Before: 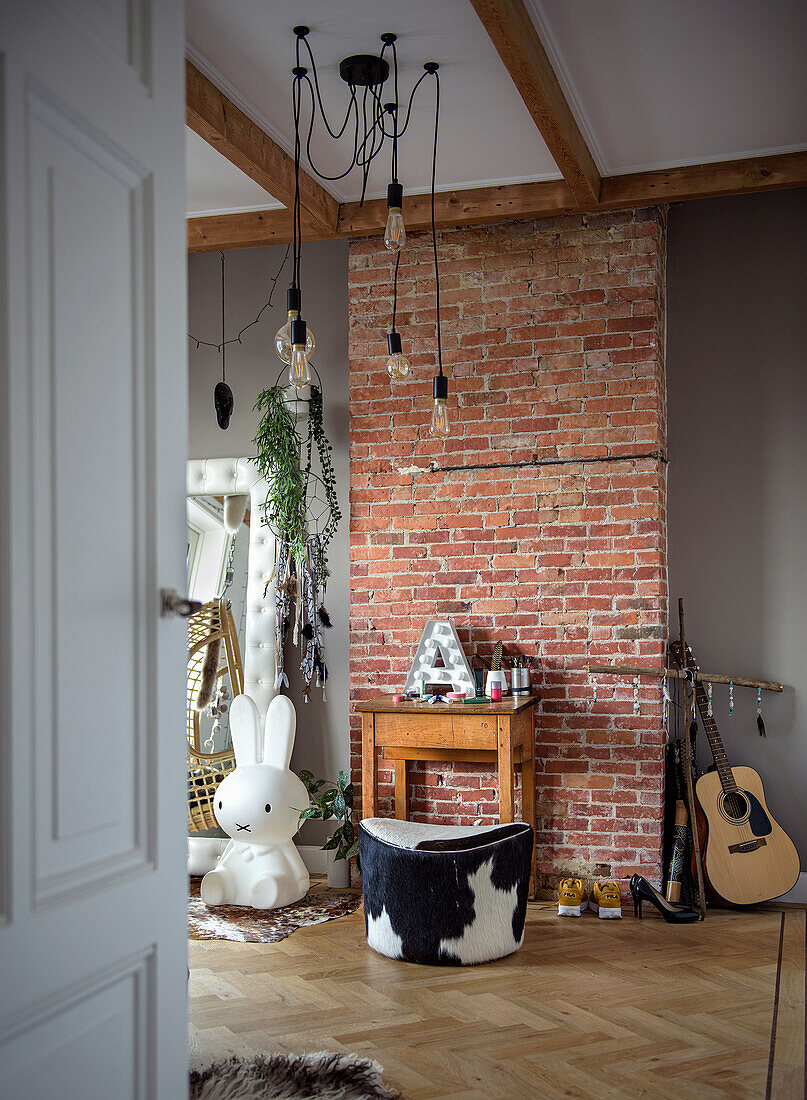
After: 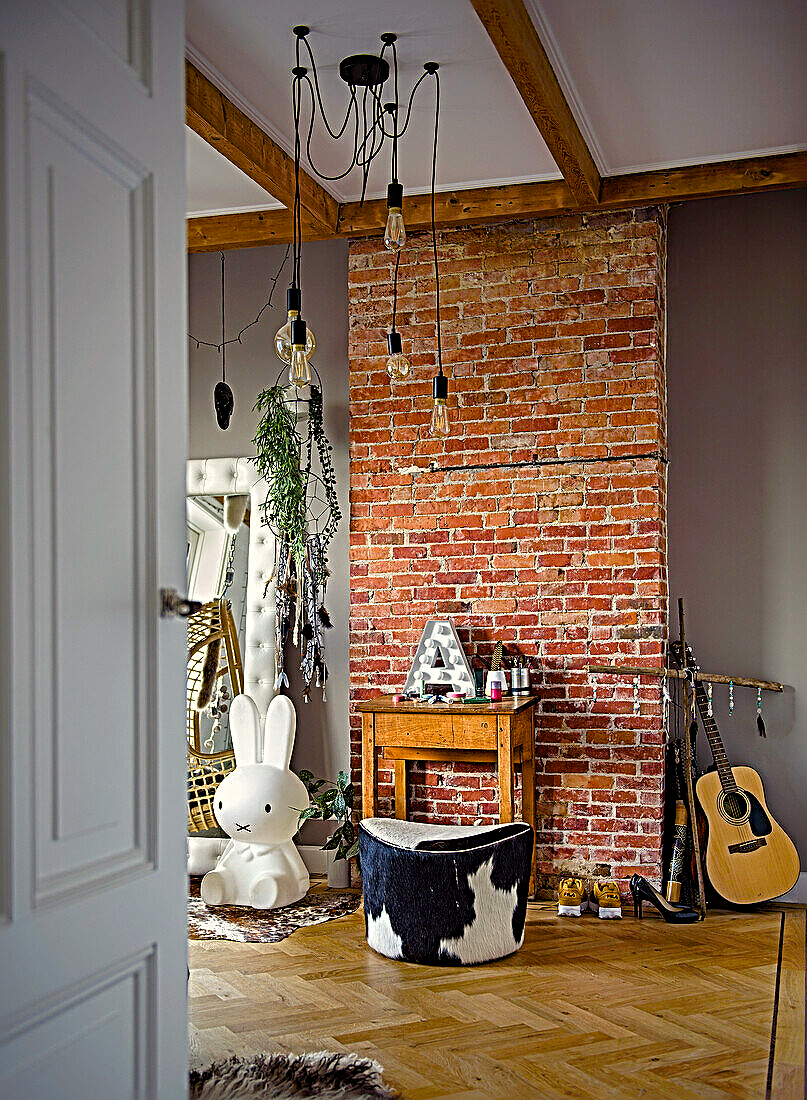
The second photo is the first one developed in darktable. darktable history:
shadows and highlights: white point adjustment 0.134, highlights -69.02, soften with gaussian
color balance rgb: shadows lift › hue 86.64°, highlights gain › chroma 2.075%, highlights gain › hue 72.3°, perceptual saturation grading › global saturation 55.712%, perceptual saturation grading › highlights -50.286%, perceptual saturation grading › mid-tones 39.465%, perceptual saturation grading › shadows 30.377%
sharpen: radius 3.667, amount 0.93
